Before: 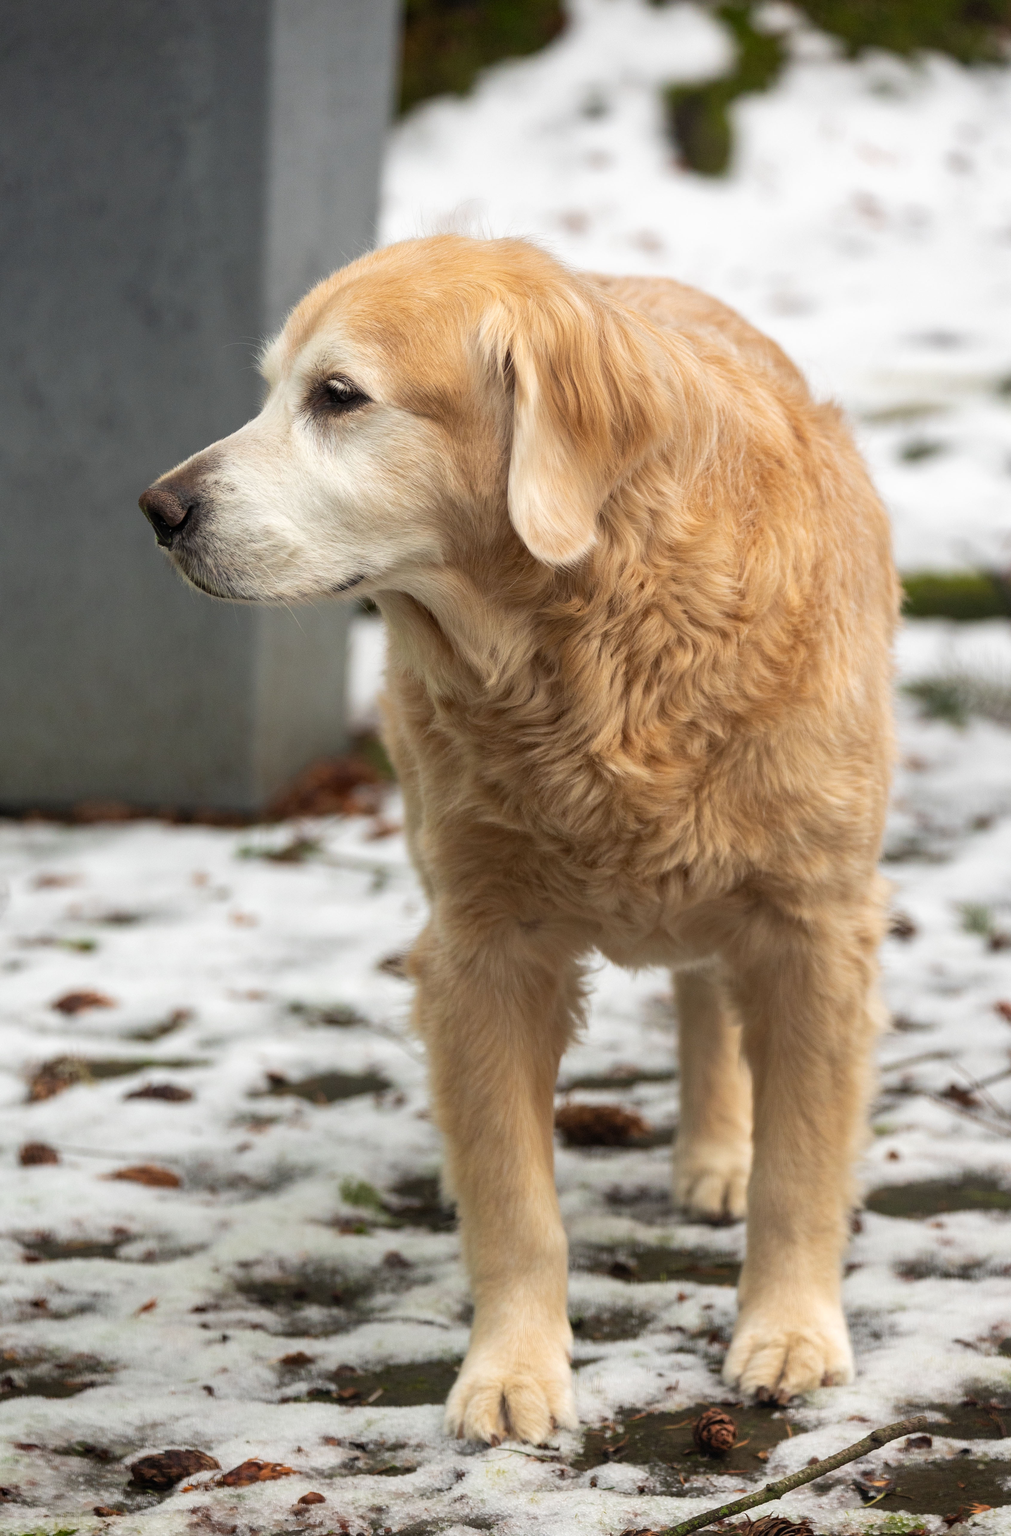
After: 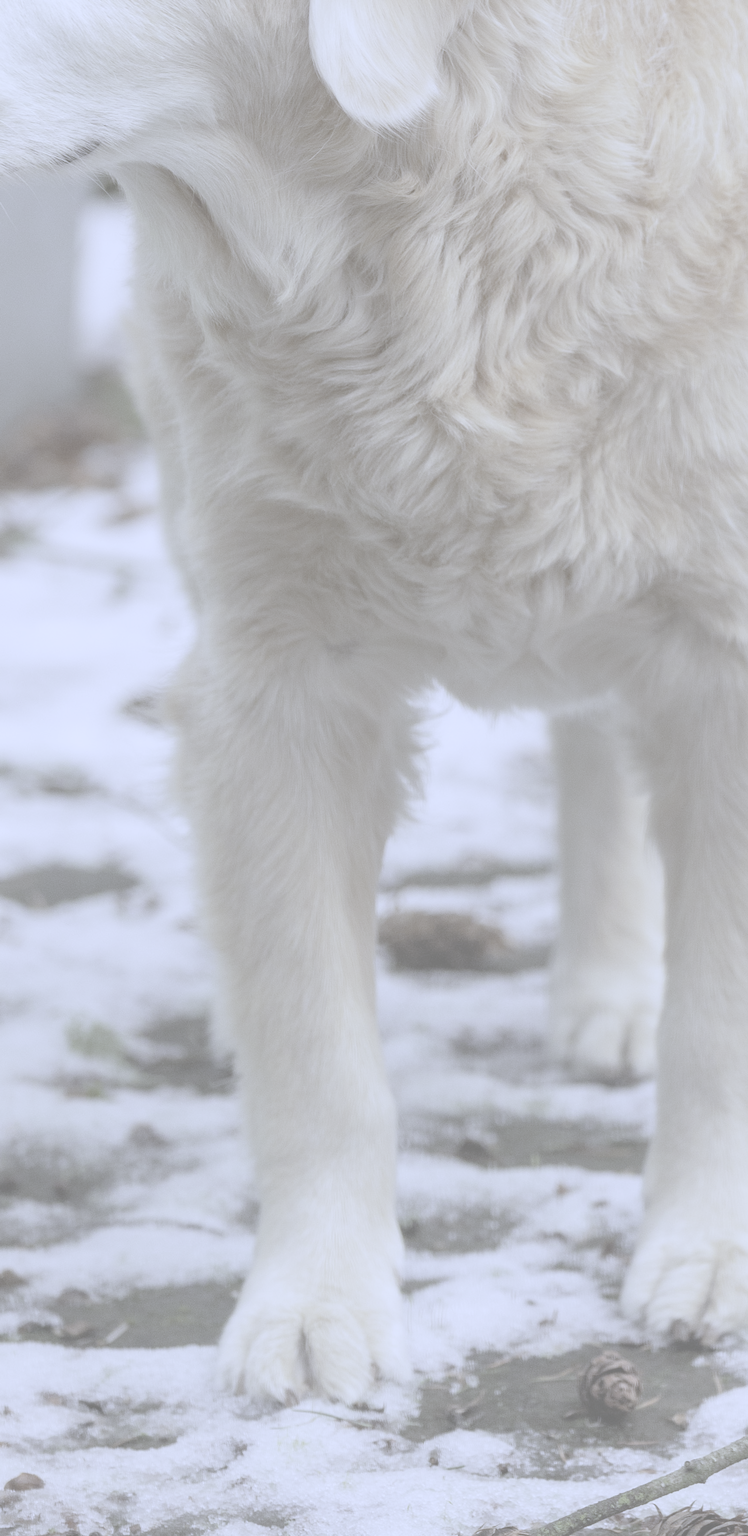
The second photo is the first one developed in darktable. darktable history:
contrast brightness saturation: contrast -0.32, brightness 0.75, saturation -0.78
crop and rotate: left 29.237%, top 31.152%, right 19.807%
color correction: saturation 0.99
white balance: red 0.766, blue 1.537
